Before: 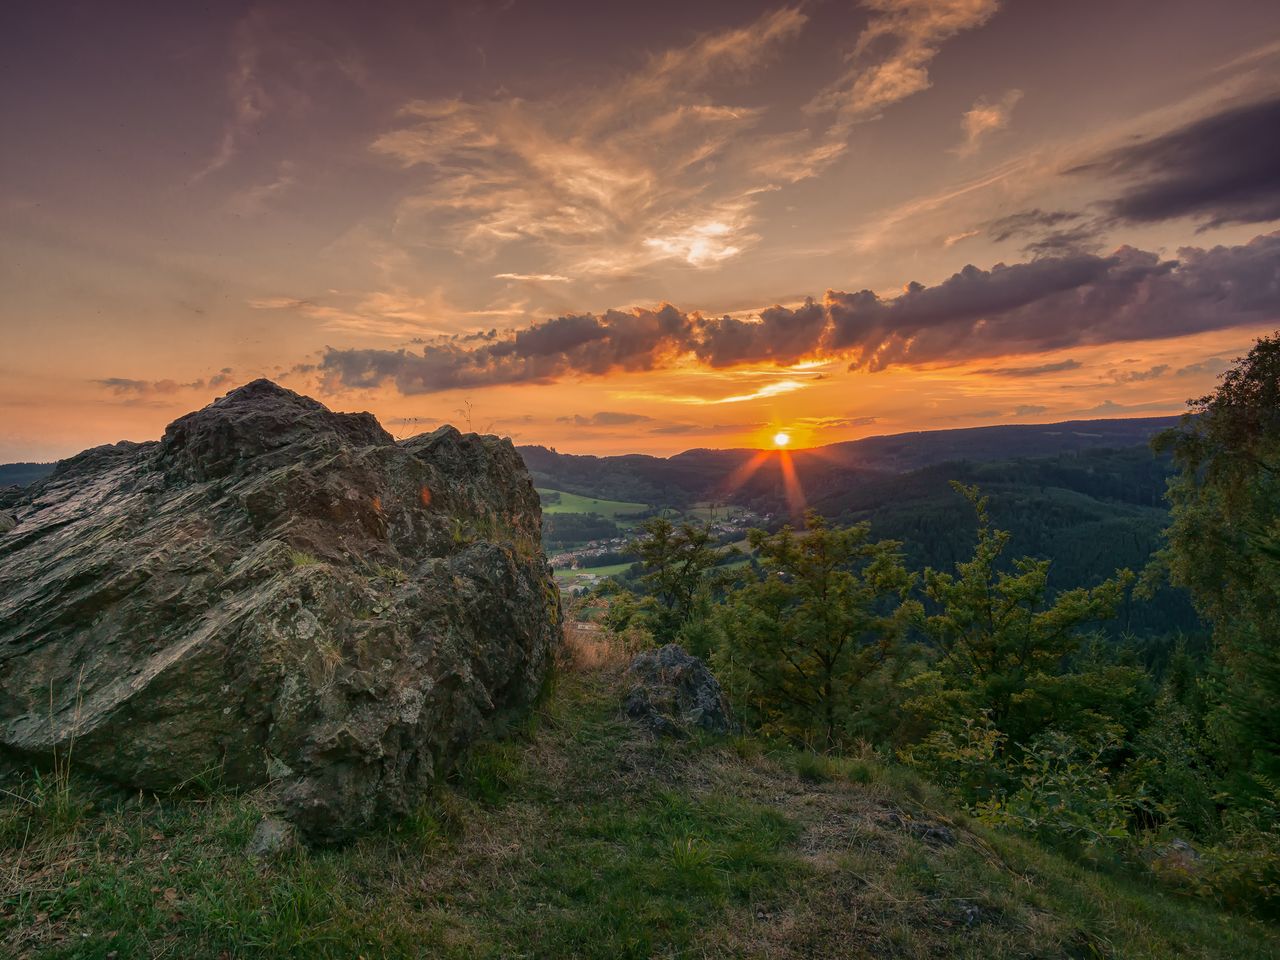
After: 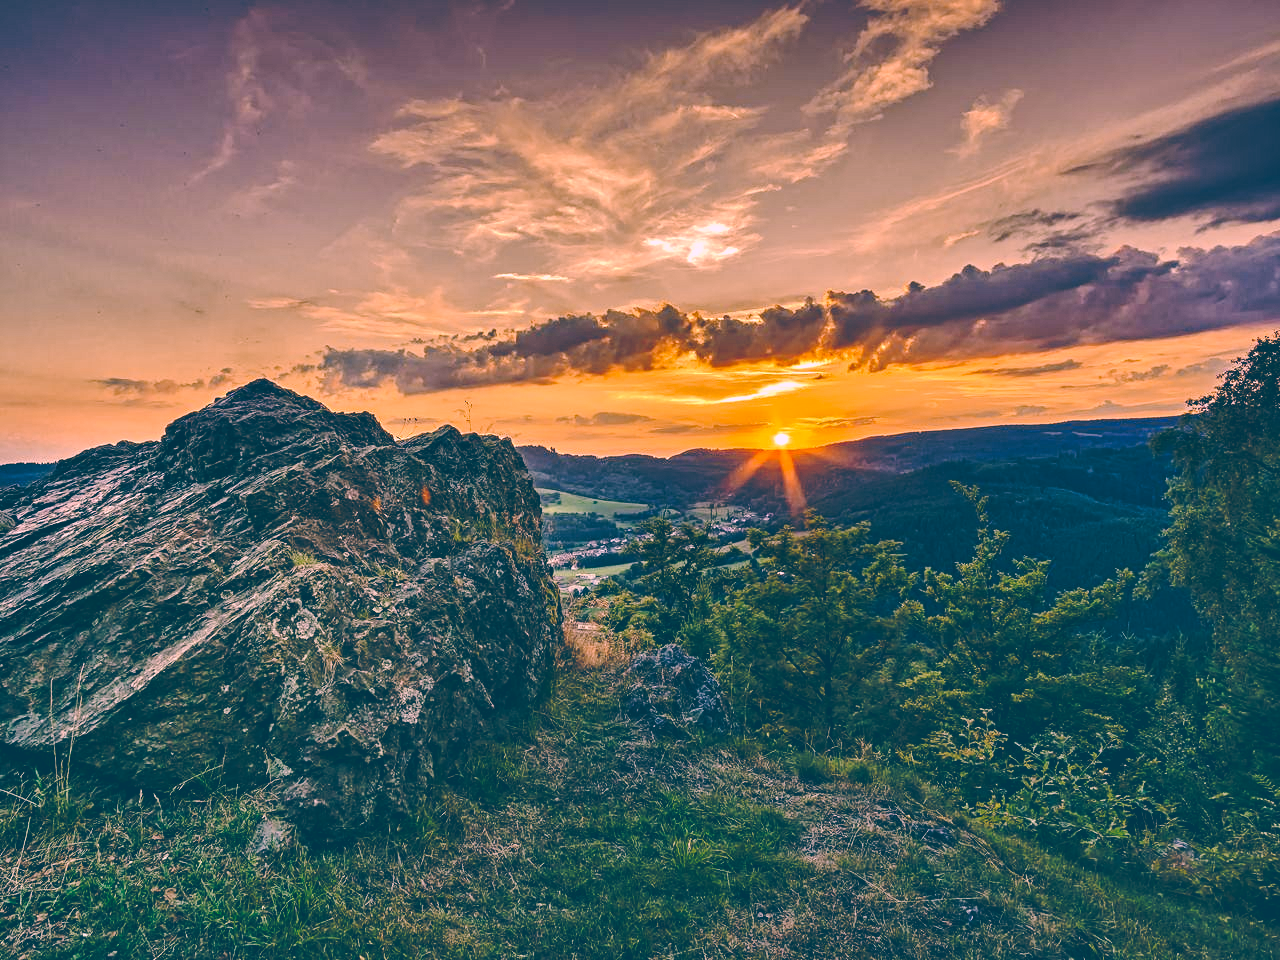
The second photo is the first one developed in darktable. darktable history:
shadows and highlights: shadows 40, highlights -54, highlights color adjustment 46%, low approximation 0.01, soften with gaussian
contrast equalizer: octaves 7, y [[0.5, 0.542, 0.583, 0.625, 0.667, 0.708], [0.5 ×6], [0.5 ×6], [0 ×6], [0 ×6]] | blend: blend mode normal (obsolete, clamping), opacity 62%; mask: uniform (no mask)
base curve: curves: ch0 [(0, 0.024) (0.055, 0.065) (0.121, 0.166) (0.236, 0.319) (0.693, 0.726) (1, 1)], preserve colors none
color correction: highlights a* 17.03, highlights b* 0.205, shadows a* -15.38, shadows b* -14.56, saturation 1.5 | blend: blend mode normal (obsolete, clamping), opacity 30%; mask: uniform (no mask)
channel mixer: red [0, 0, 0, 1, 0.141, -0.032, 0], green [0, 0, 0, 0.076, 1.005, 0.162, 0], blue [0, 0, 0, 0.076, 0.011, 1, 0] | blend: blend mode normal (obsolete, clamping), opacity 50%; mask: uniform (no mask)
